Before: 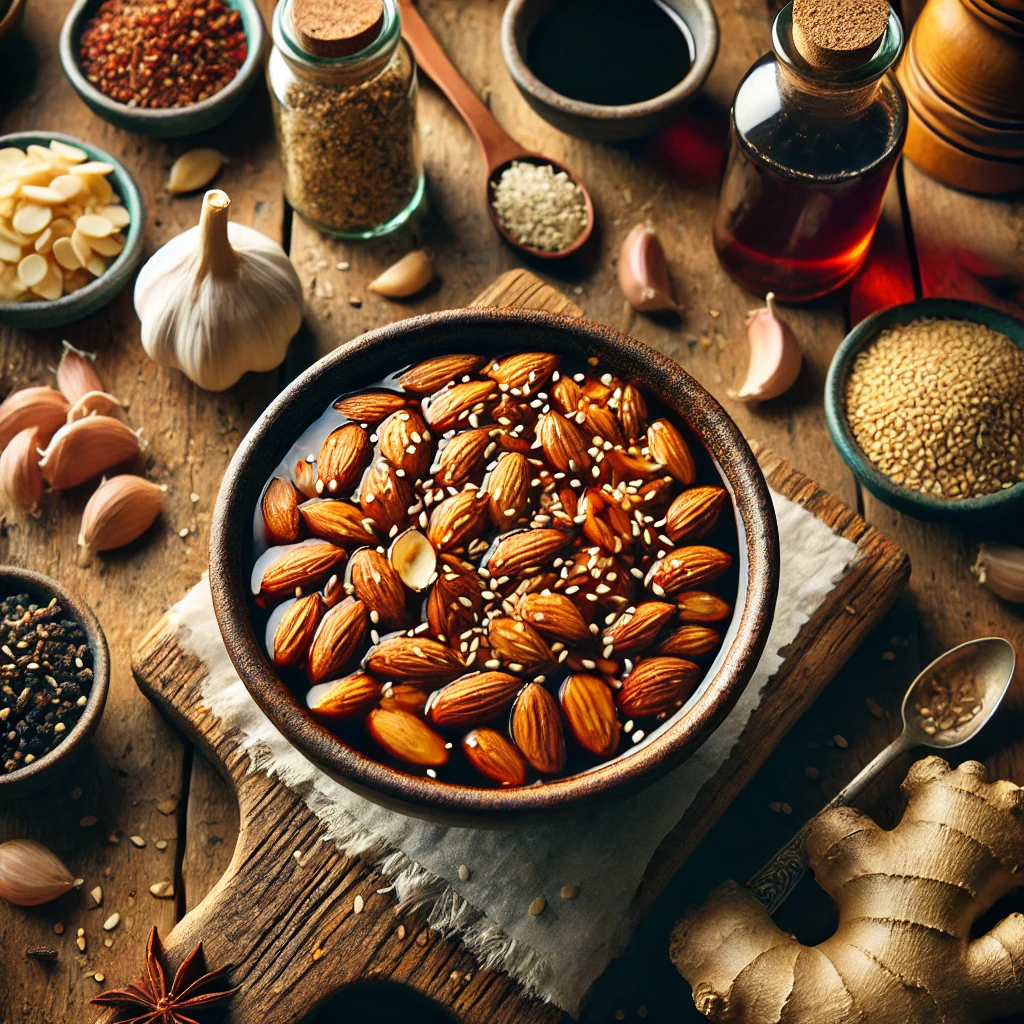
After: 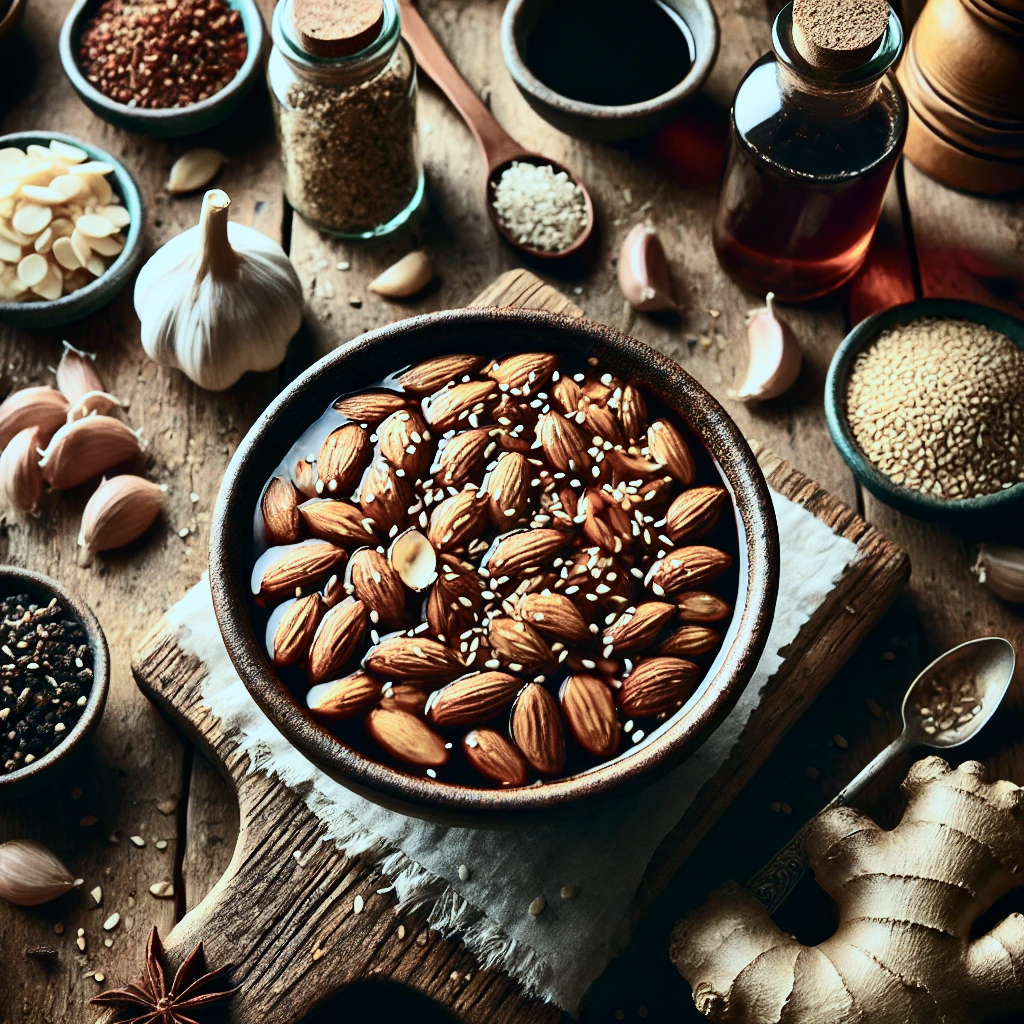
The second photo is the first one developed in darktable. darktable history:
shadows and highlights: shadows -20.49, white point adjustment -2.07, highlights -35.04
contrast brightness saturation: contrast 0.38, brightness 0.102
color correction: highlights a* -12.87, highlights b* -17.78, saturation 0.696
